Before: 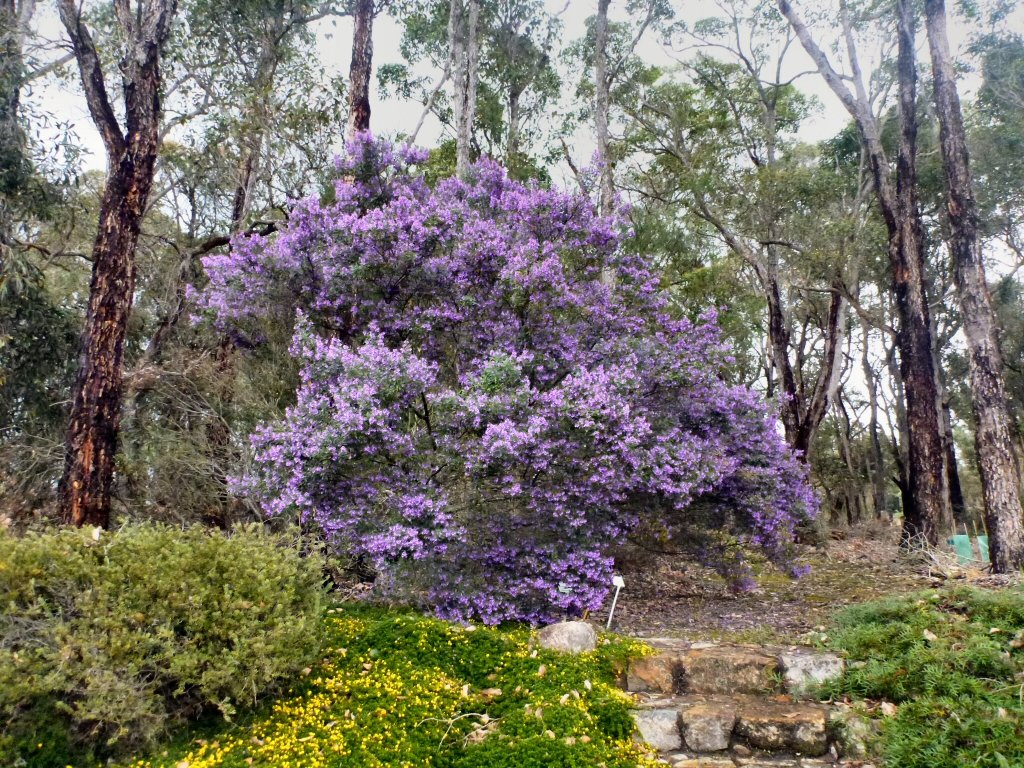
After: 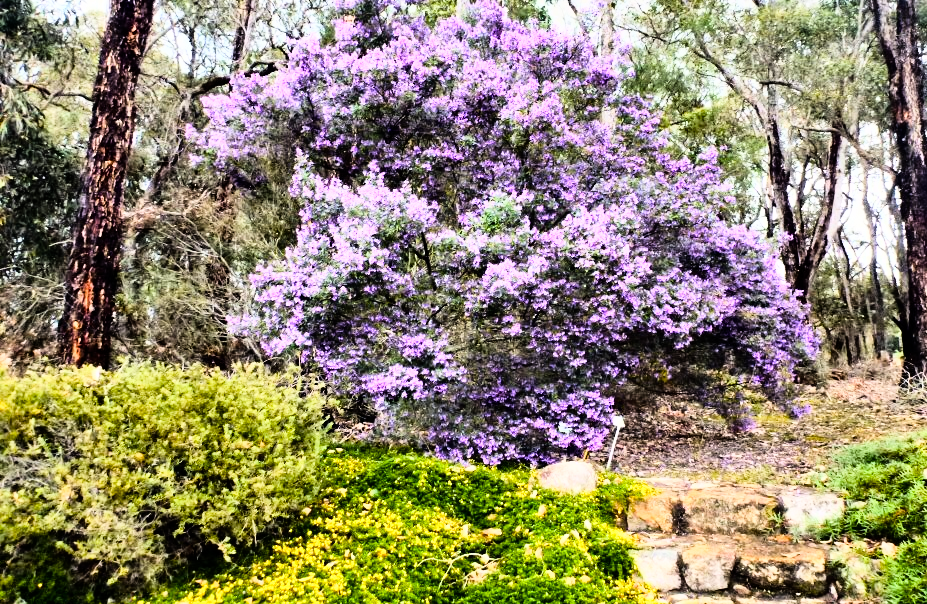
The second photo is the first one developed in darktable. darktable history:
color balance rgb: perceptual saturation grading › global saturation 20%, perceptual saturation grading › highlights -25%, perceptual saturation grading › shadows 25%
rgb curve: curves: ch0 [(0, 0) (0.21, 0.15) (0.24, 0.21) (0.5, 0.75) (0.75, 0.96) (0.89, 0.99) (1, 1)]; ch1 [(0, 0.02) (0.21, 0.13) (0.25, 0.2) (0.5, 0.67) (0.75, 0.9) (0.89, 0.97) (1, 1)]; ch2 [(0, 0.02) (0.21, 0.13) (0.25, 0.2) (0.5, 0.67) (0.75, 0.9) (0.89, 0.97) (1, 1)], compensate middle gray true
crop: top 20.916%, right 9.437%, bottom 0.316%
